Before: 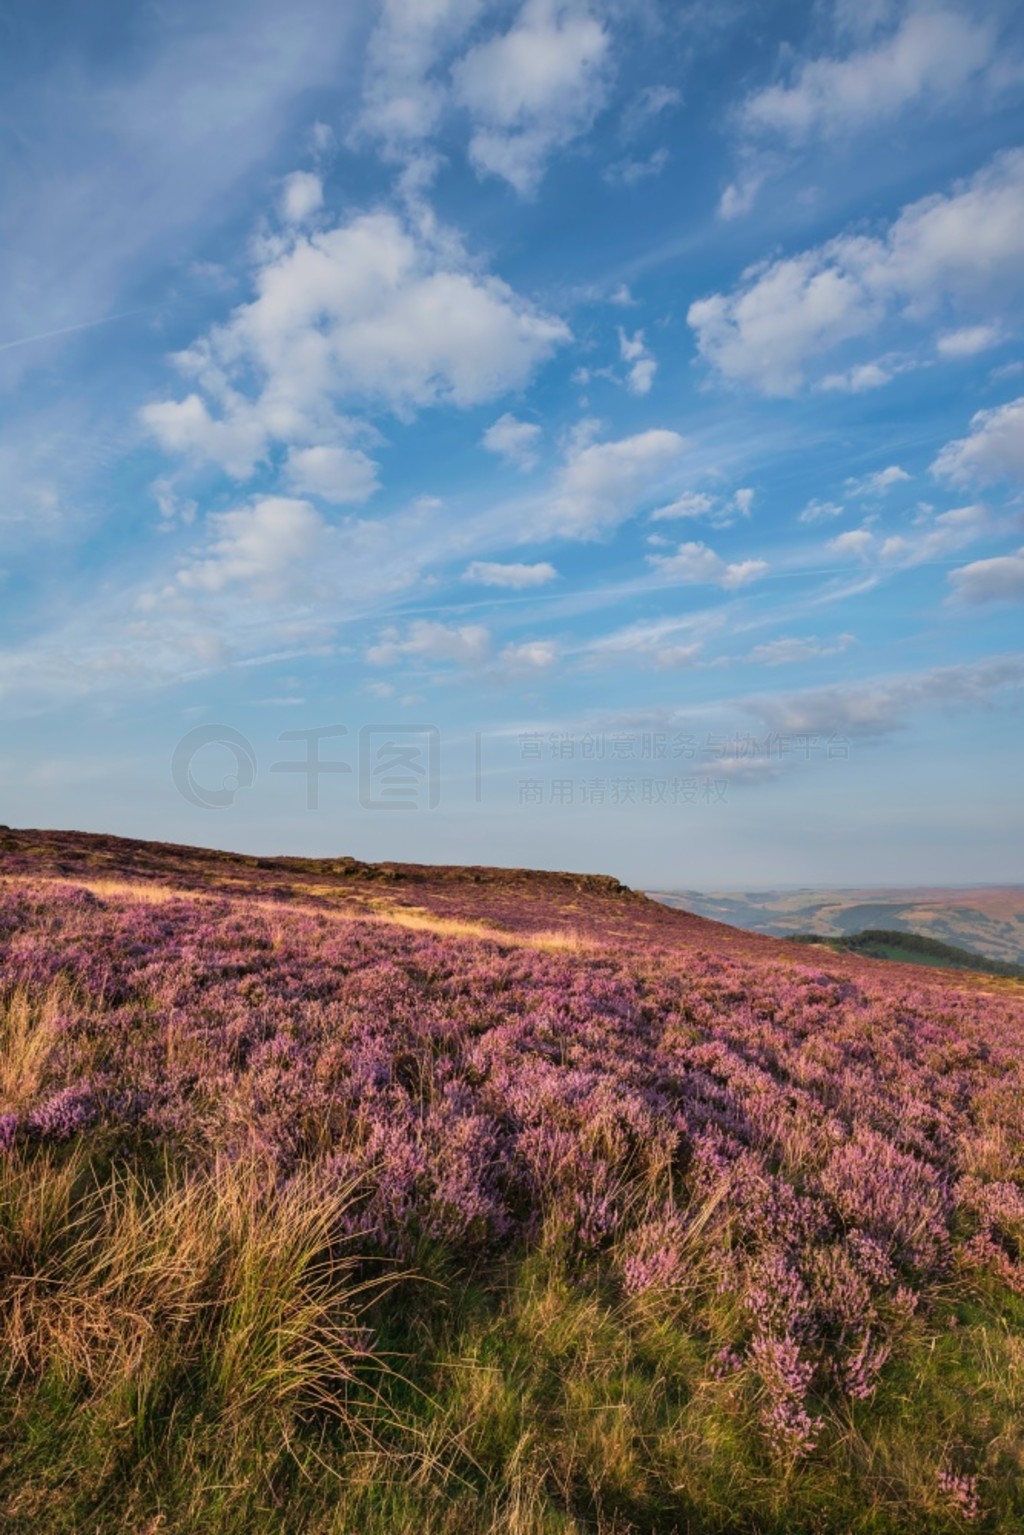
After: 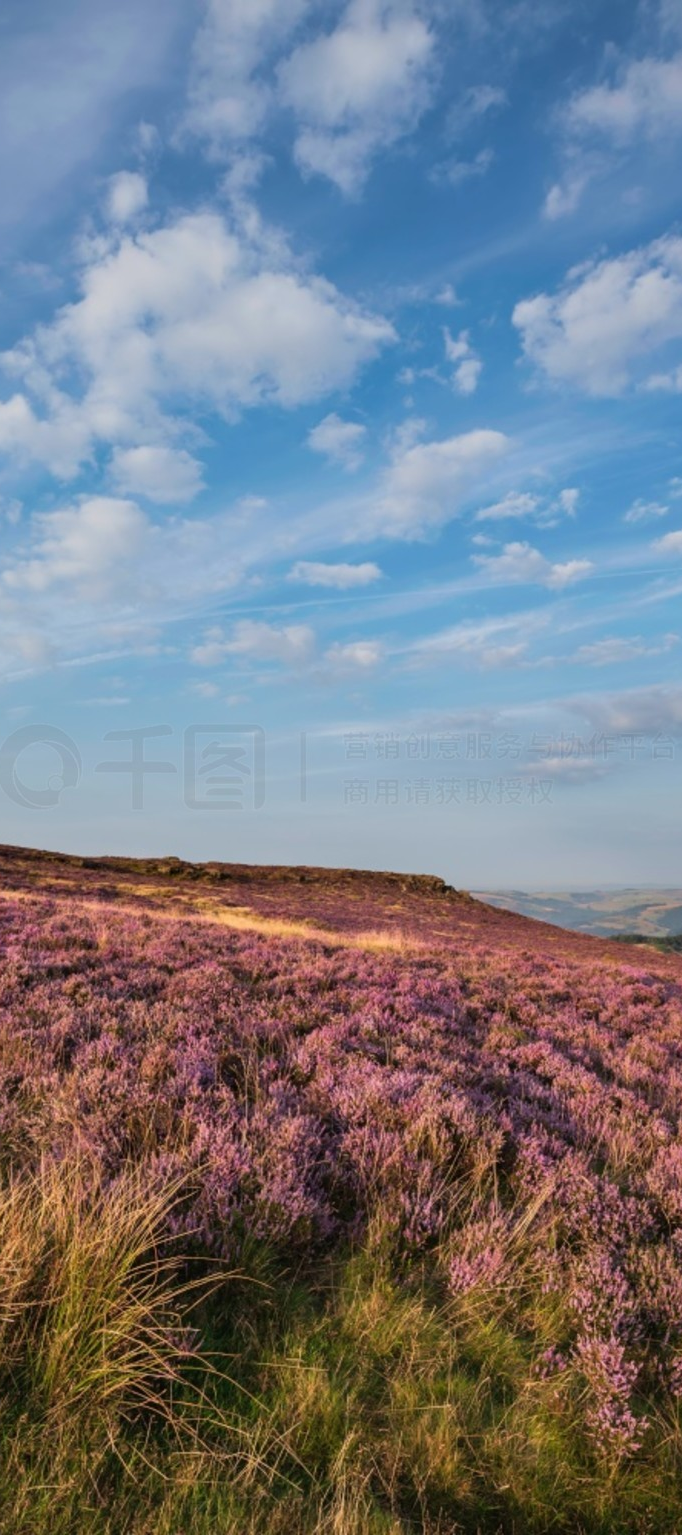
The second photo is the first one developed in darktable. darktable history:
crop: left 17.162%, right 16.215%
